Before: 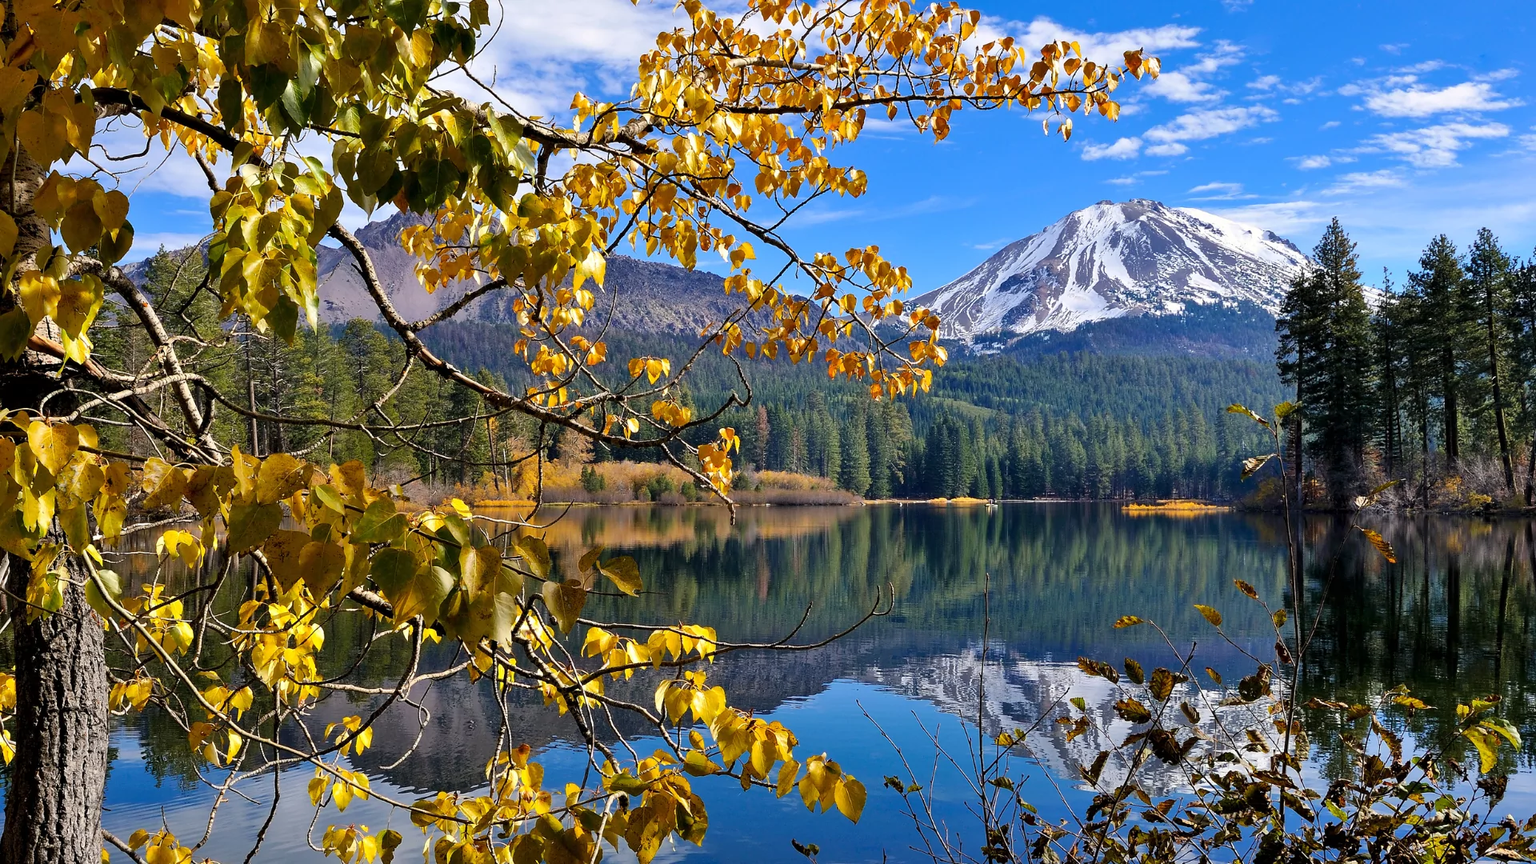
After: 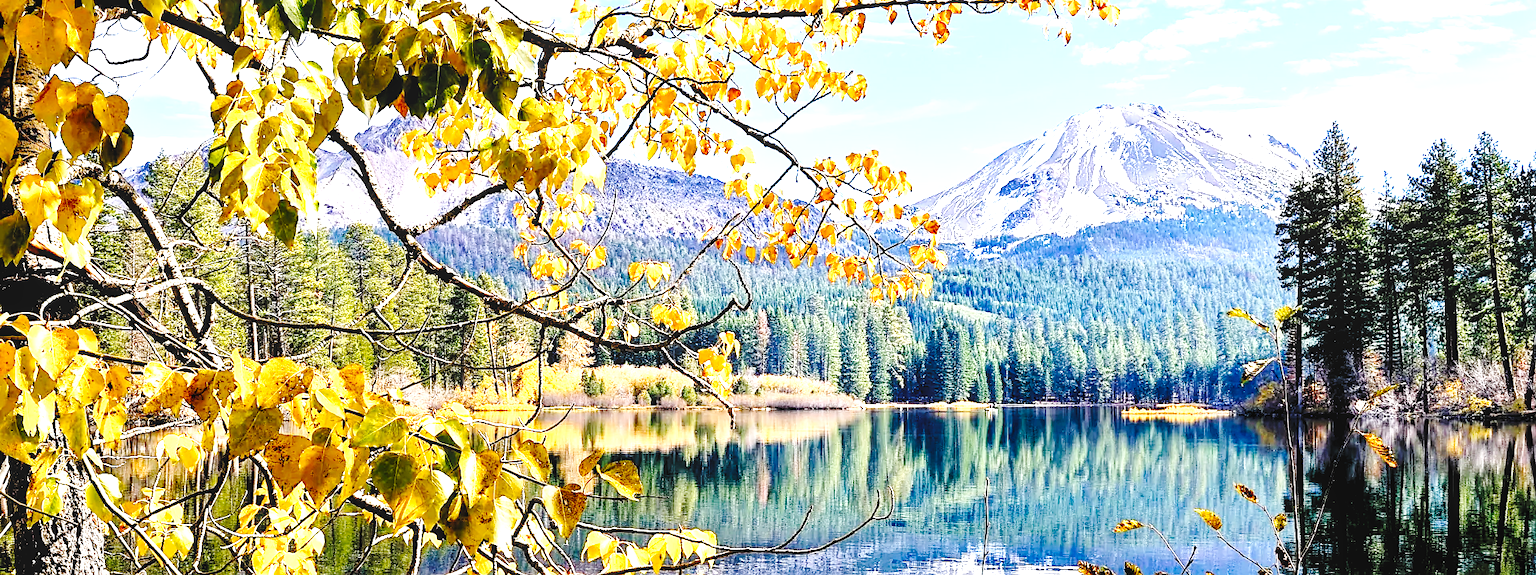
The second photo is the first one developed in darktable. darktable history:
crop: top 11.174%, bottom 22.193%
base curve: curves: ch0 [(0, 0) (0.032, 0.037) (0.105, 0.228) (0.435, 0.76) (0.856, 0.983) (1, 1)], preserve colors none
local contrast: detail 110%
tone curve: curves: ch0 [(0, 0) (0.004, 0.001) (0.133, 0.112) (0.325, 0.362) (0.832, 0.893) (1, 1)], preserve colors none
shadows and highlights: shadows 36.14, highlights -27.69, soften with gaussian
sharpen: on, module defaults
exposure: black level correction 0, exposure 1 EV, compensate highlight preservation false
levels: levels [0.062, 0.494, 0.925]
